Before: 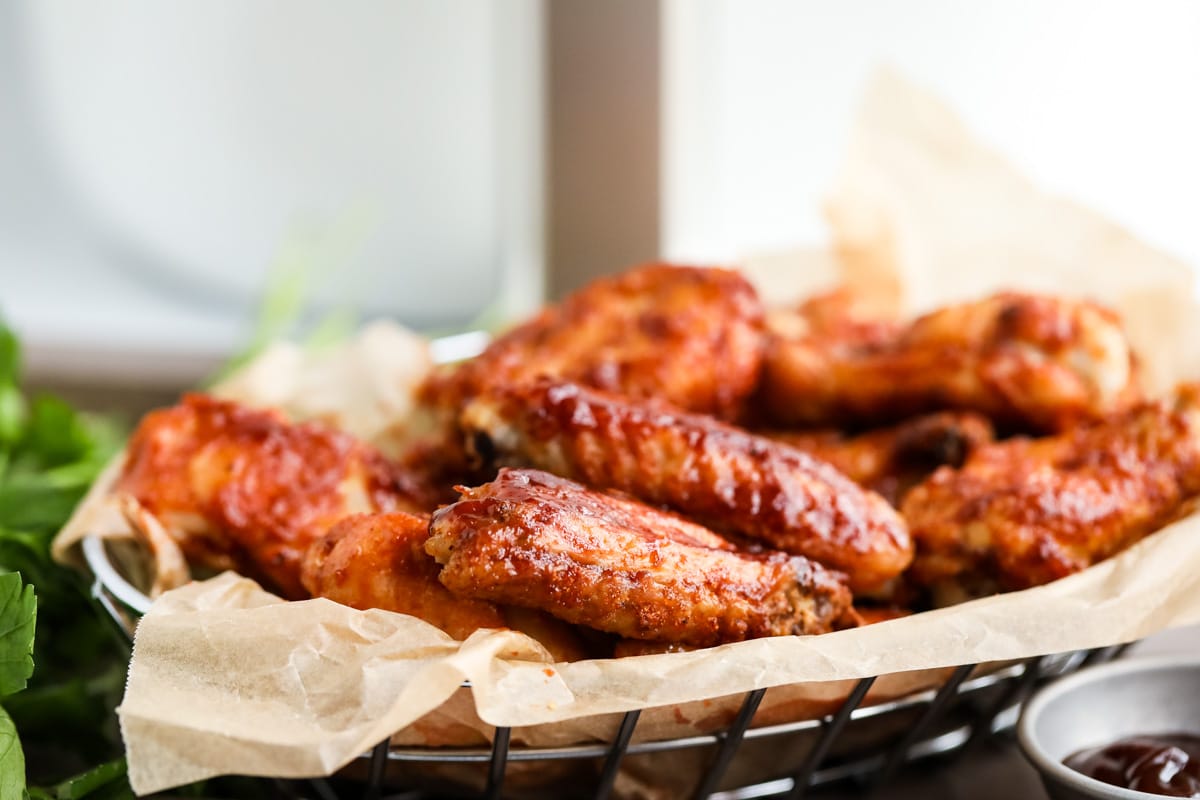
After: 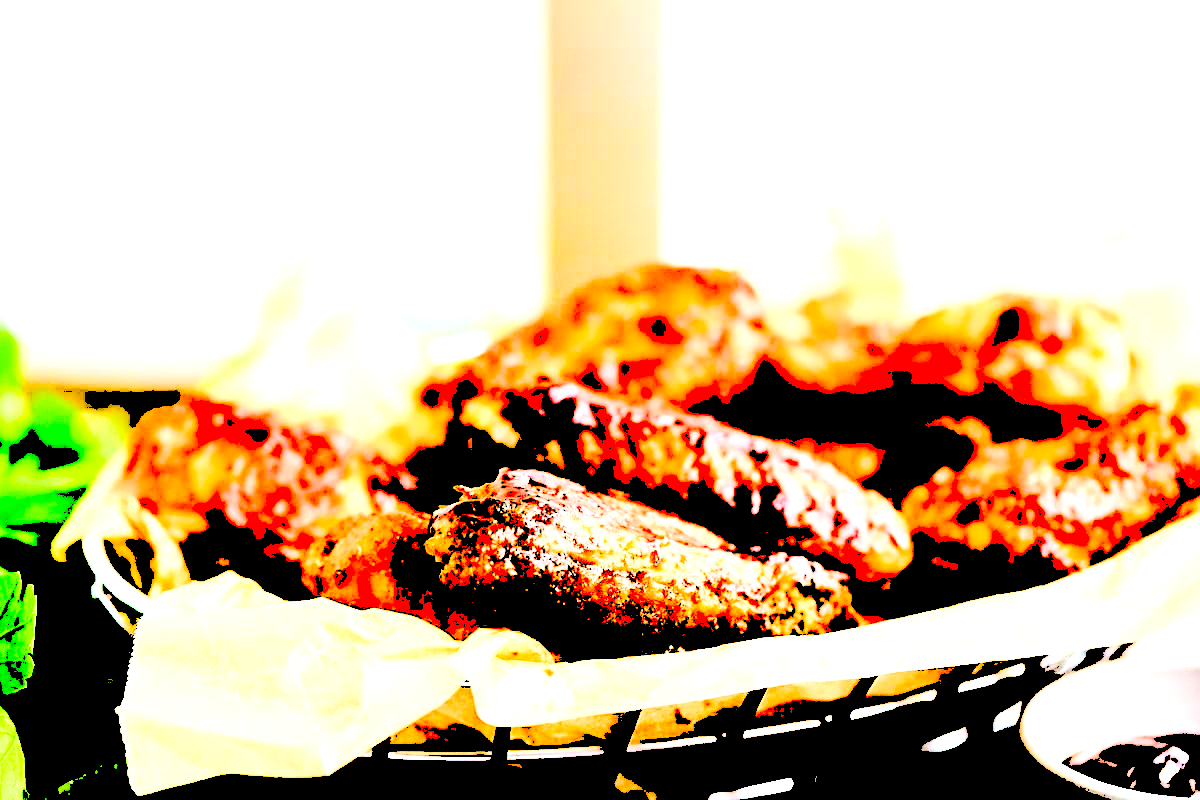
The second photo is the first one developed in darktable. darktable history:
levels: levels [0.246, 0.246, 0.506]
sharpen: amount 0.575
exposure: black level correction 0.046, exposure -0.228 EV, compensate highlight preservation false
